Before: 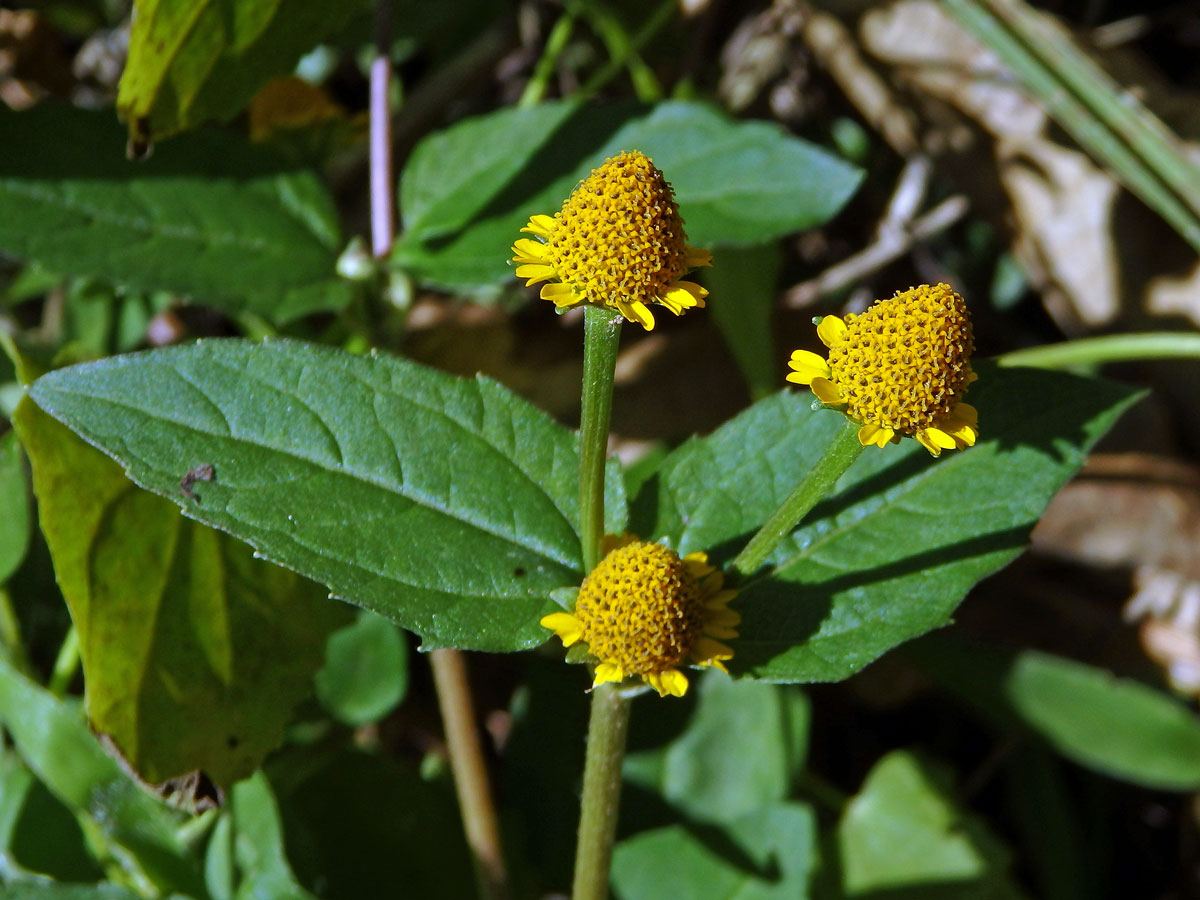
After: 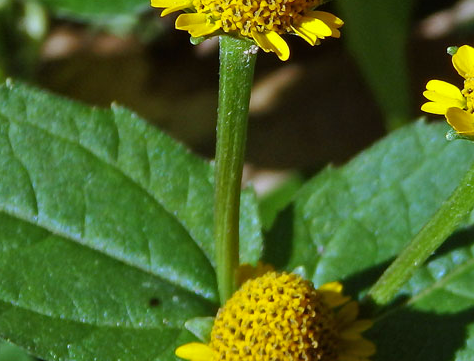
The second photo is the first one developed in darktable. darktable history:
crop: left 30.434%, top 30.095%, right 29.992%, bottom 29.756%
color correction: highlights a* -2.7, highlights b* 2.51
